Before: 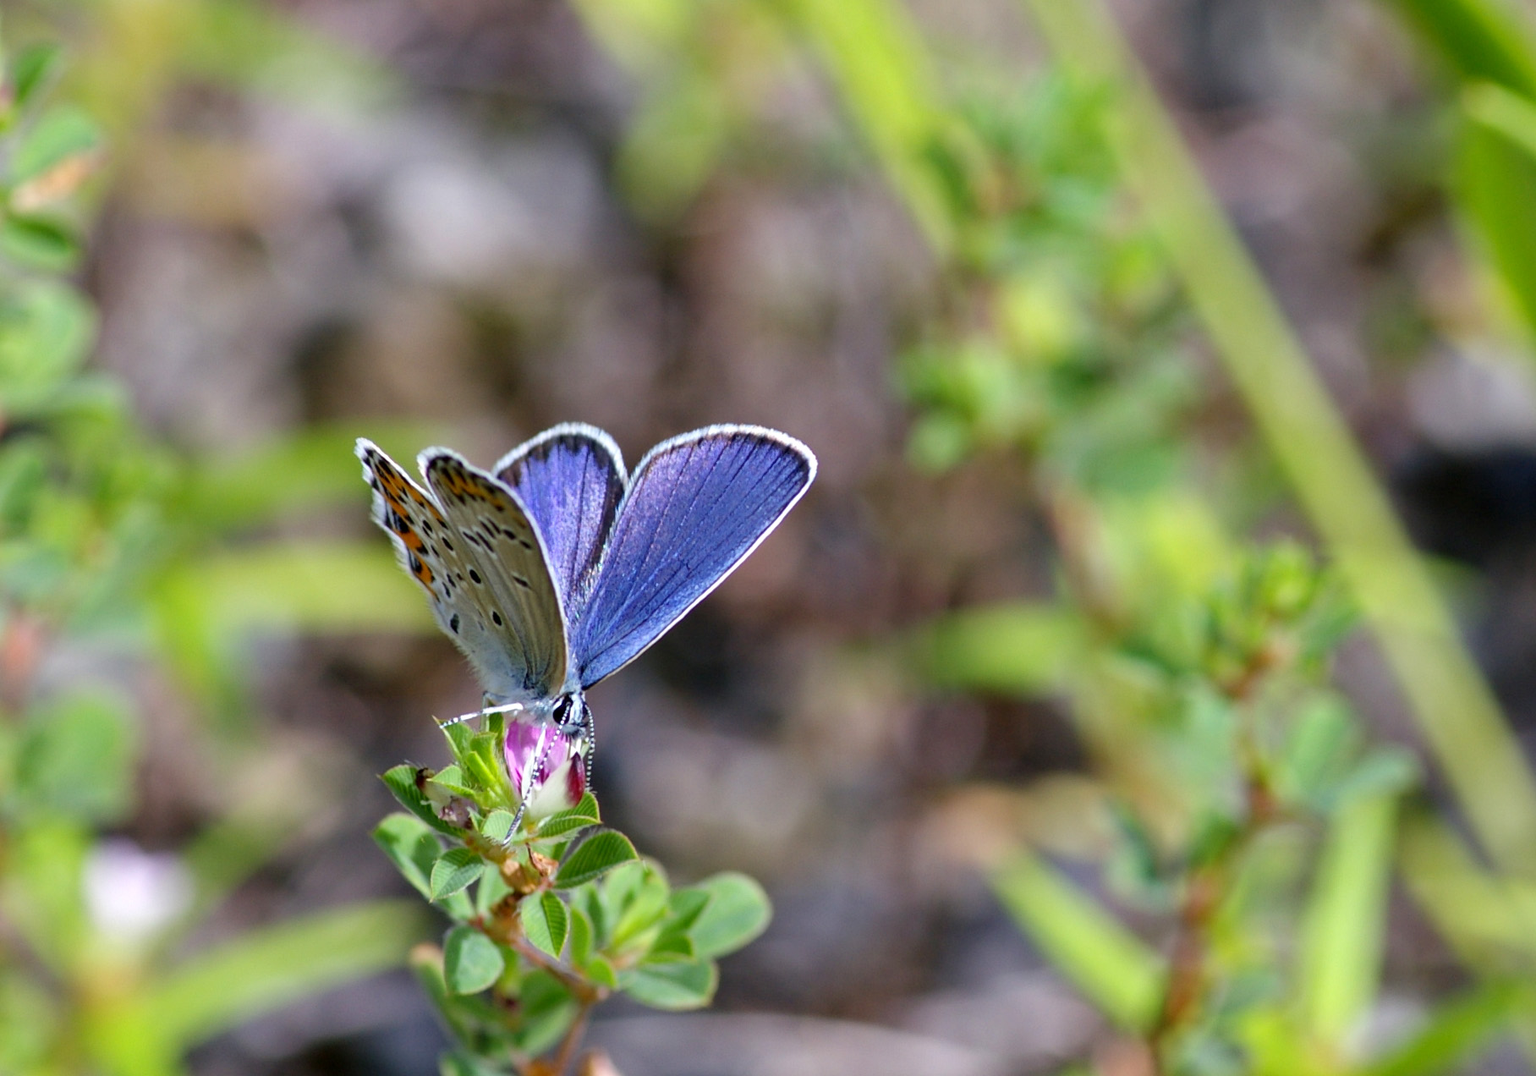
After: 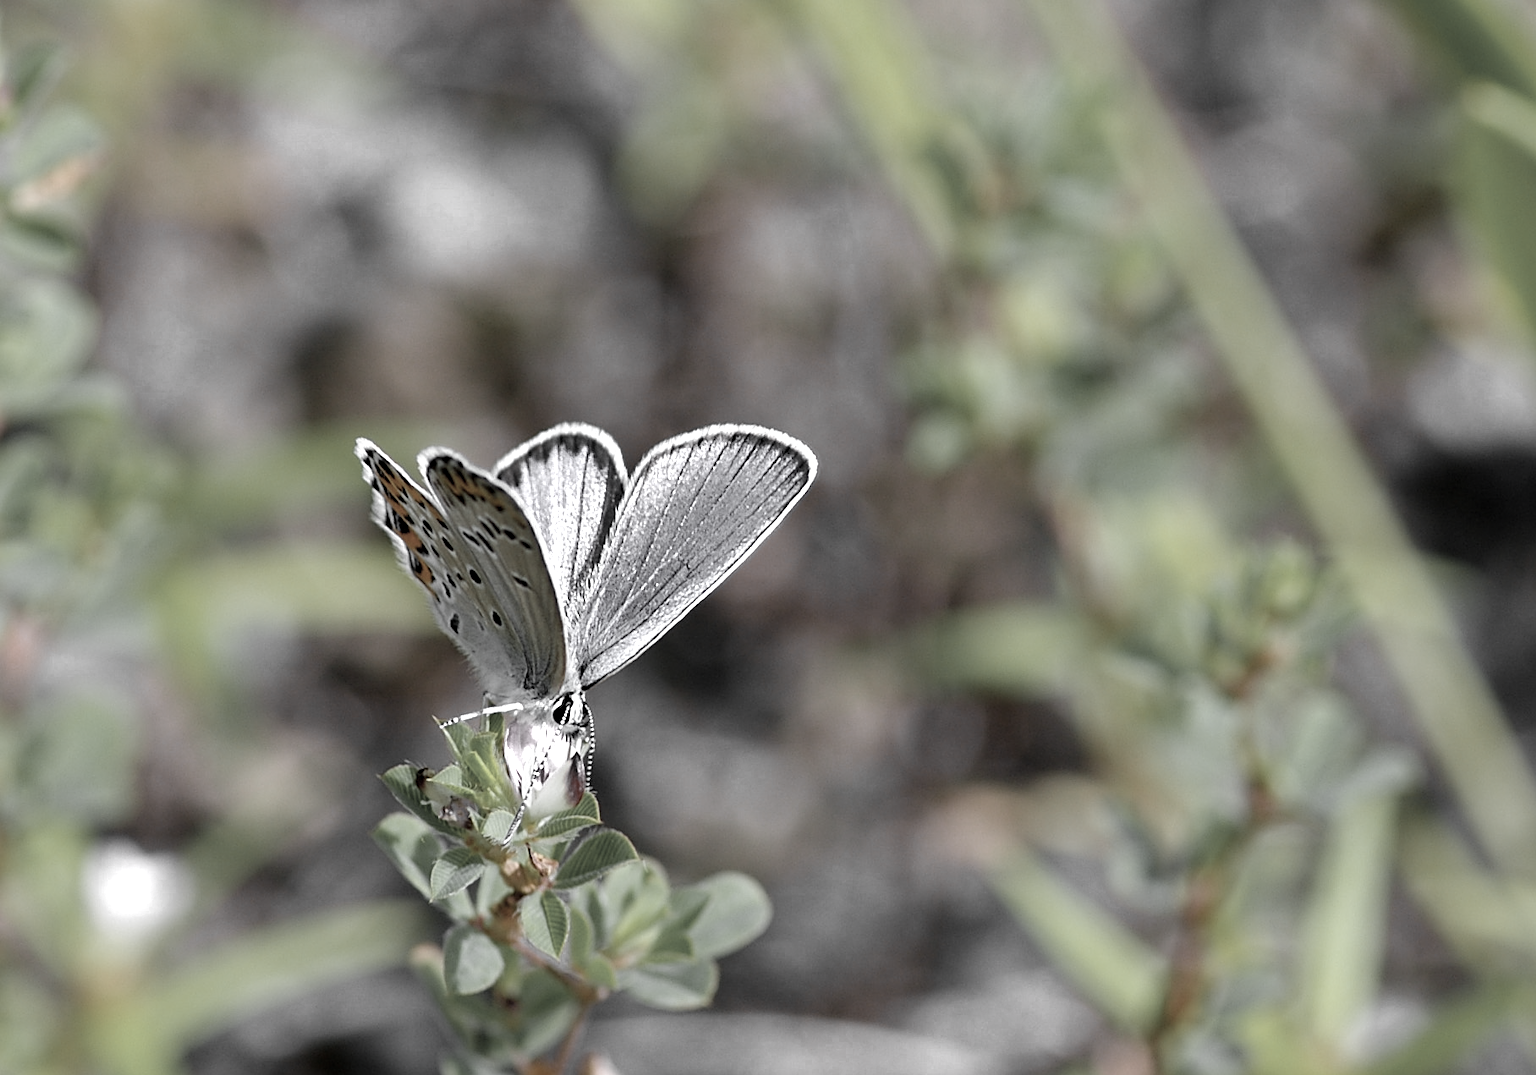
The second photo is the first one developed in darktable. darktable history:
color zones: curves: ch0 [(0, 0.613) (0.01, 0.613) (0.245, 0.448) (0.498, 0.529) (0.642, 0.665) (0.879, 0.777) (0.99, 0.613)]; ch1 [(0, 0.035) (0.121, 0.189) (0.259, 0.197) (0.415, 0.061) (0.589, 0.022) (0.732, 0.022) (0.857, 0.026) (0.991, 0.053)]
sharpen: on, module defaults
